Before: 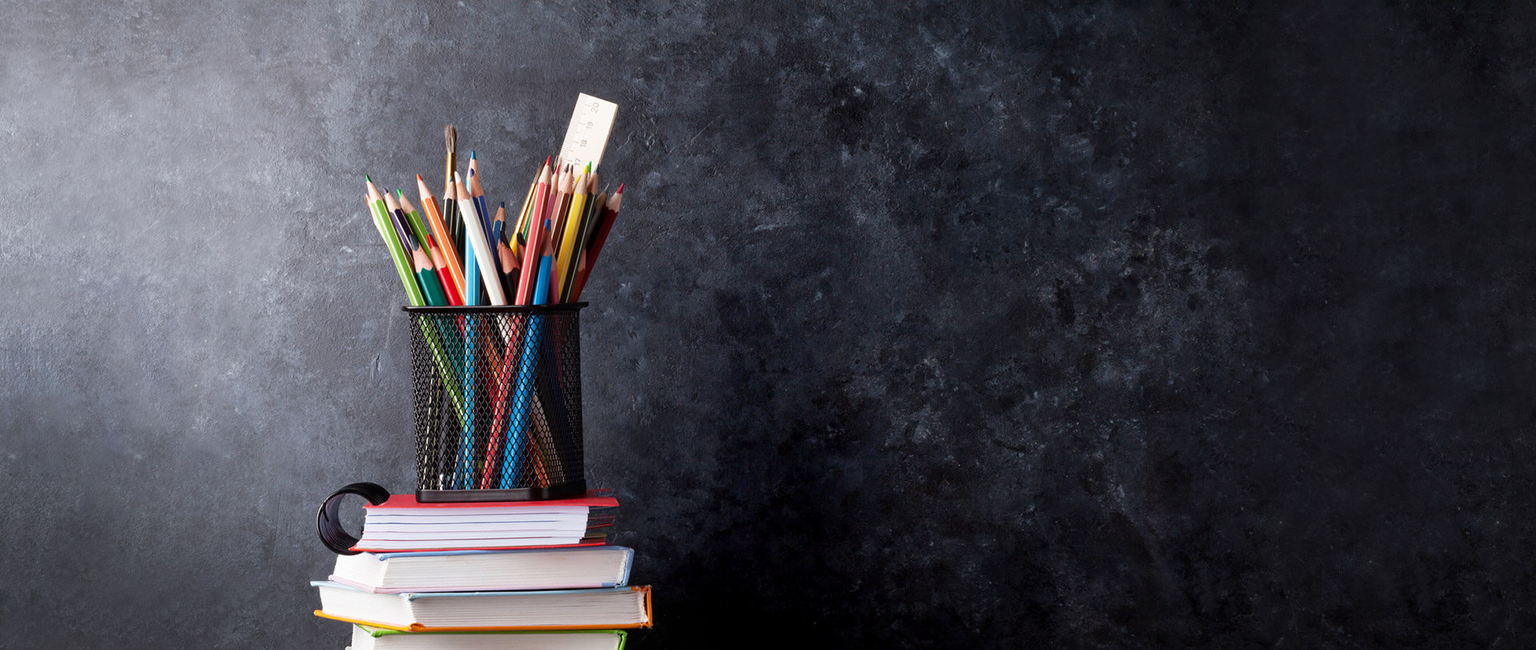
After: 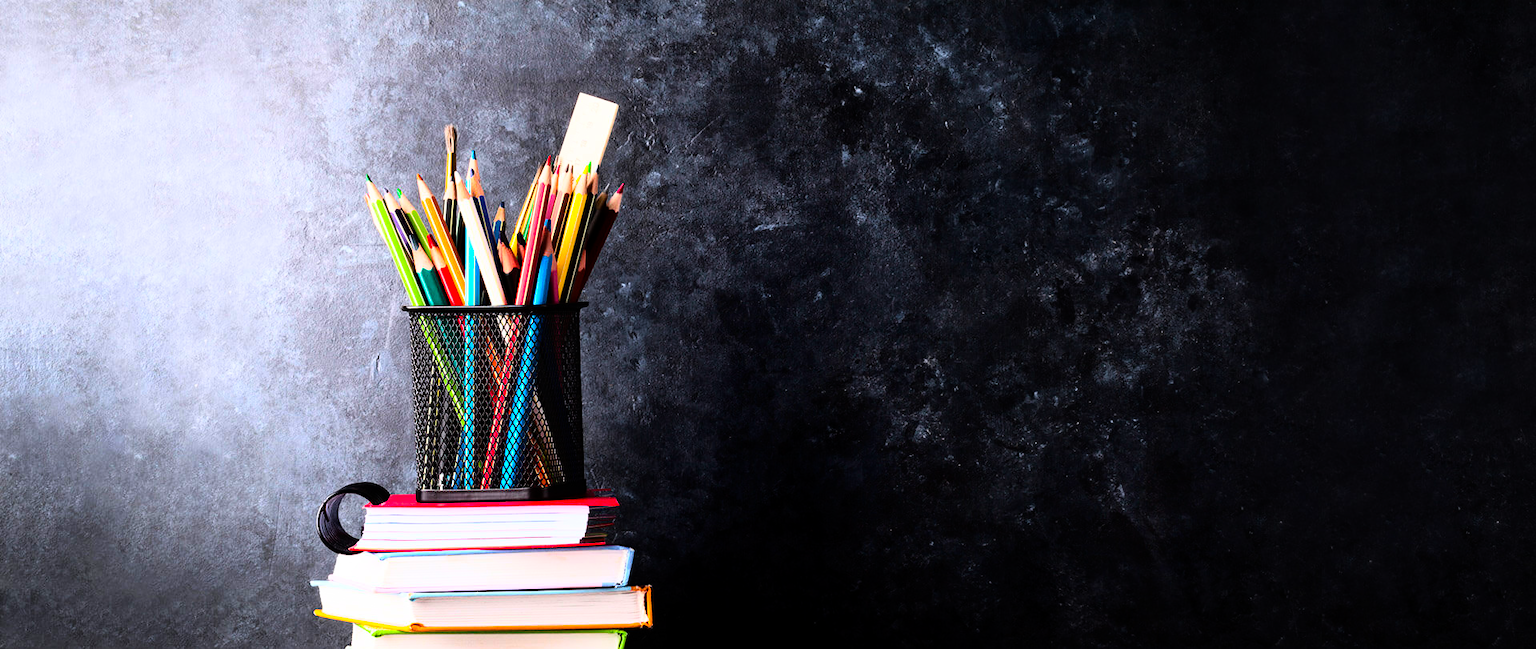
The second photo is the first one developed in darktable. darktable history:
color balance rgb: linear chroma grading › global chroma 15%, perceptual saturation grading › global saturation 30%
rgb curve: curves: ch0 [(0, 0) (0.21, 0.15) (0.24, 0.21) (0.5, 0.75) (0.75, 0.96) (0.89, 0.99) (1, 1)]; ch1 [(0, 0.02) (0.21, 0.13) (0.25, 0.2) (0.5, 0.67) (0.75, 0.9) (0.89, 0.97) (1, 1)]; ch2 [(0, 0.02) (0.21, 0.13) (0.25, 0.2) (0.5, 0.67) (0.75, 0.9) (0.89, 0.97) (1, 1)], compensate middle gray true
